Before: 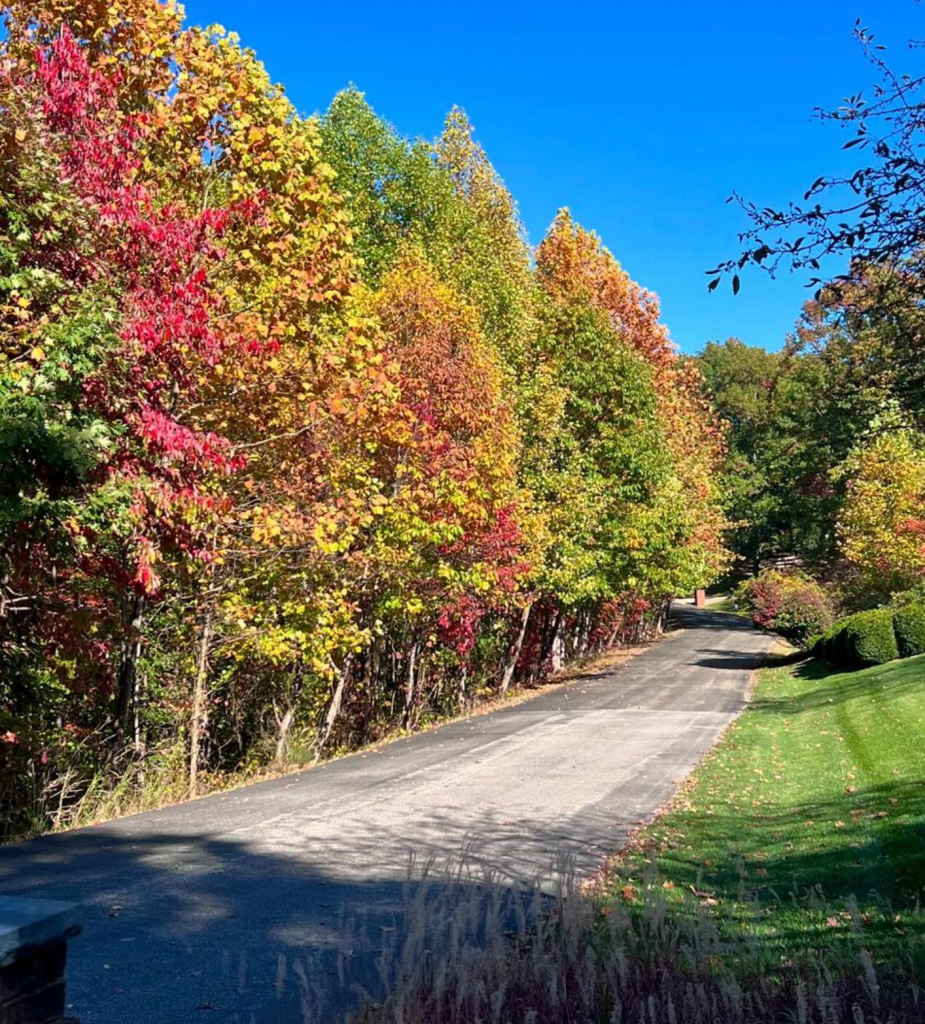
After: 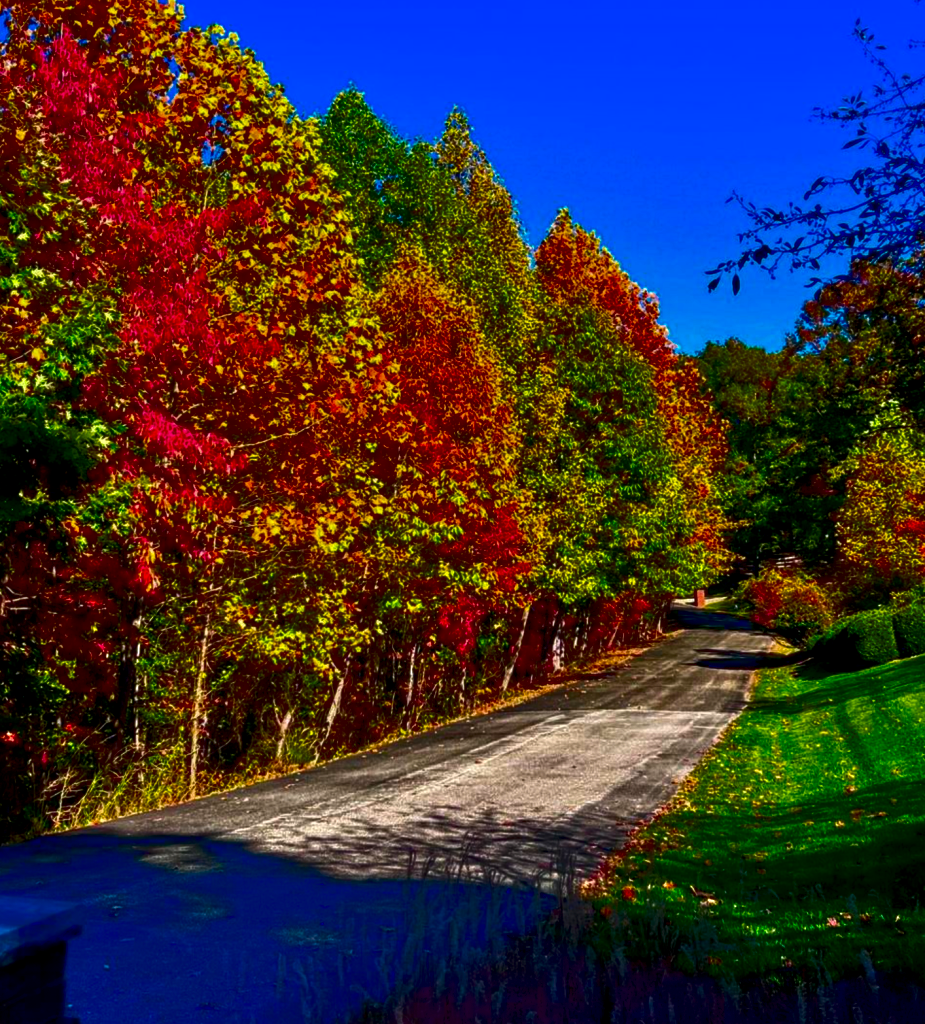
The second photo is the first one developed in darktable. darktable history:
contrast brightness saturation: brightness -0.995, saturation 0.982
tone equalizer: -7 EV 0.158 EV, -6 EV 0.575 EV, -5 EV 1.16 EV, -4 EV 1.33 EV, -3 EV 1.15 EV, -2 EV 0.6 EV, -1 EV 0.147 EV
local contrast: detail 130%
haze removal: compatibility mode true, adaptive false
